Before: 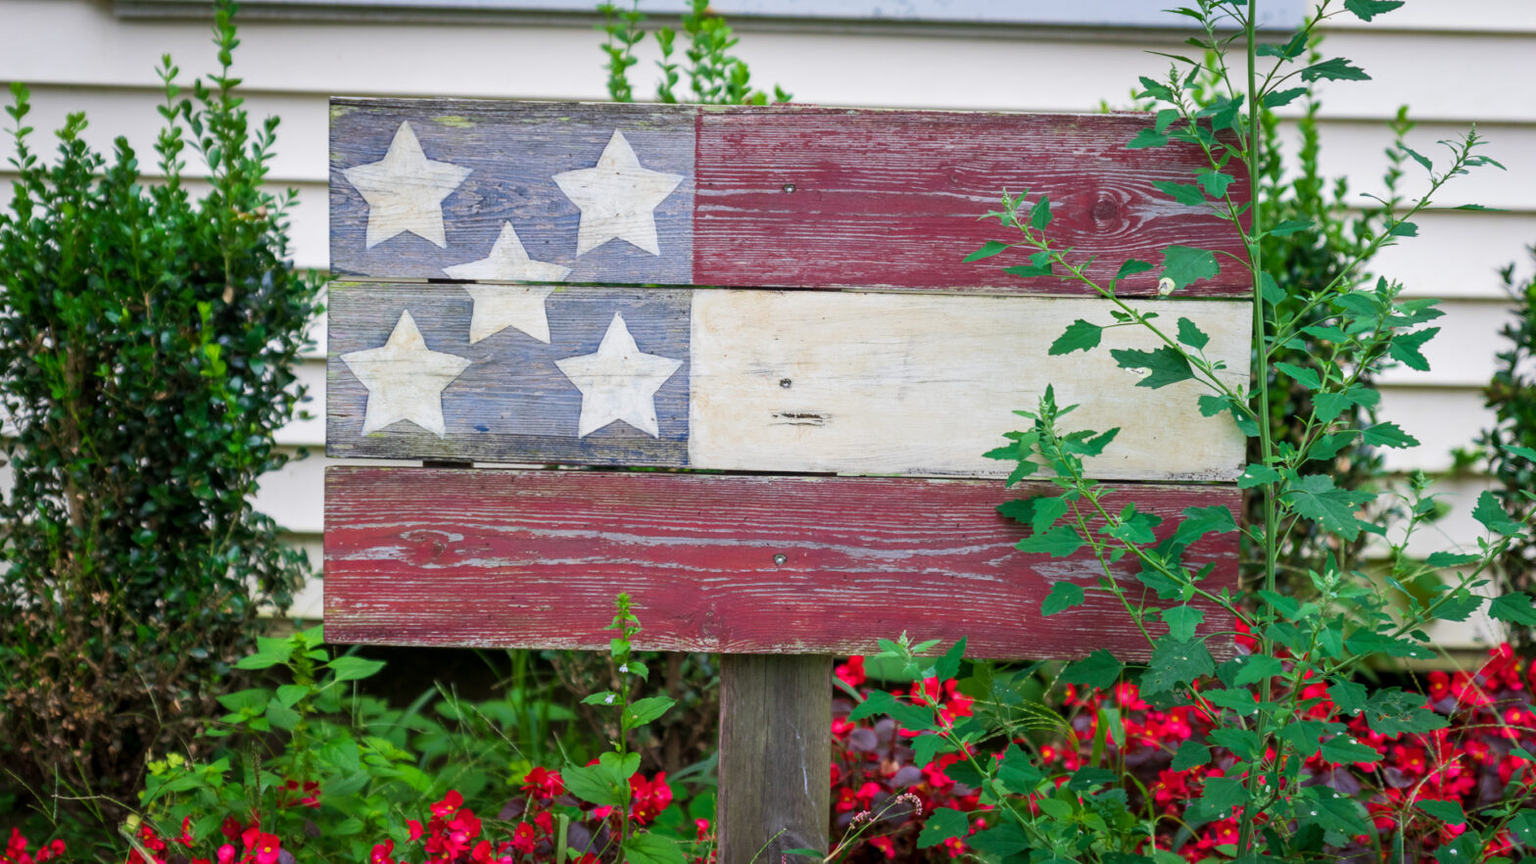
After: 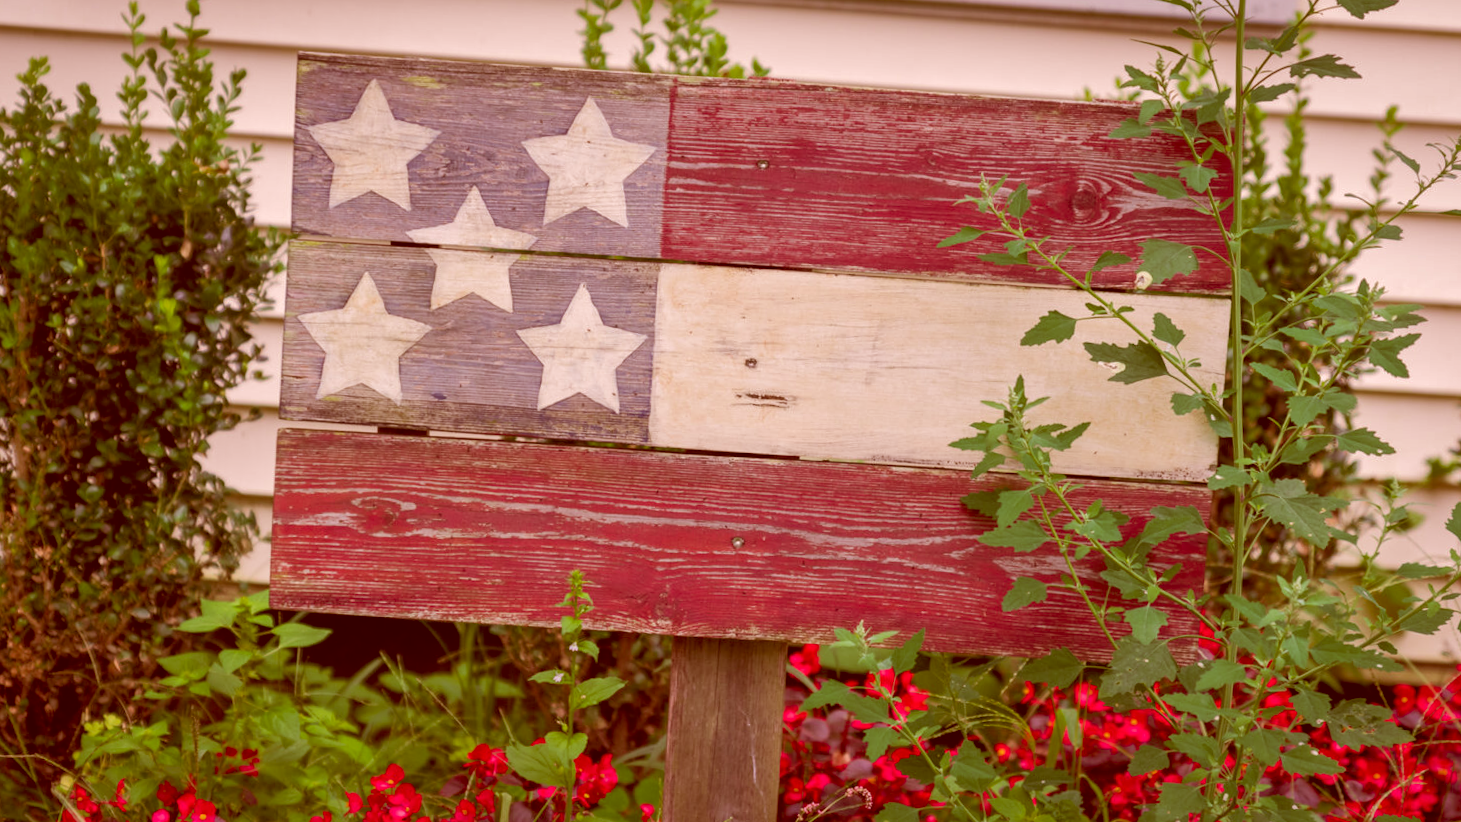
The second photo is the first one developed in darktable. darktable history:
crop and rotate: angle -2.38°
shadows and highlights: on, module defaults
color correction: highlights a* 9.03, highlights b* 8.71, shadows a* 40, shadows b* 40, saturation 0.8
